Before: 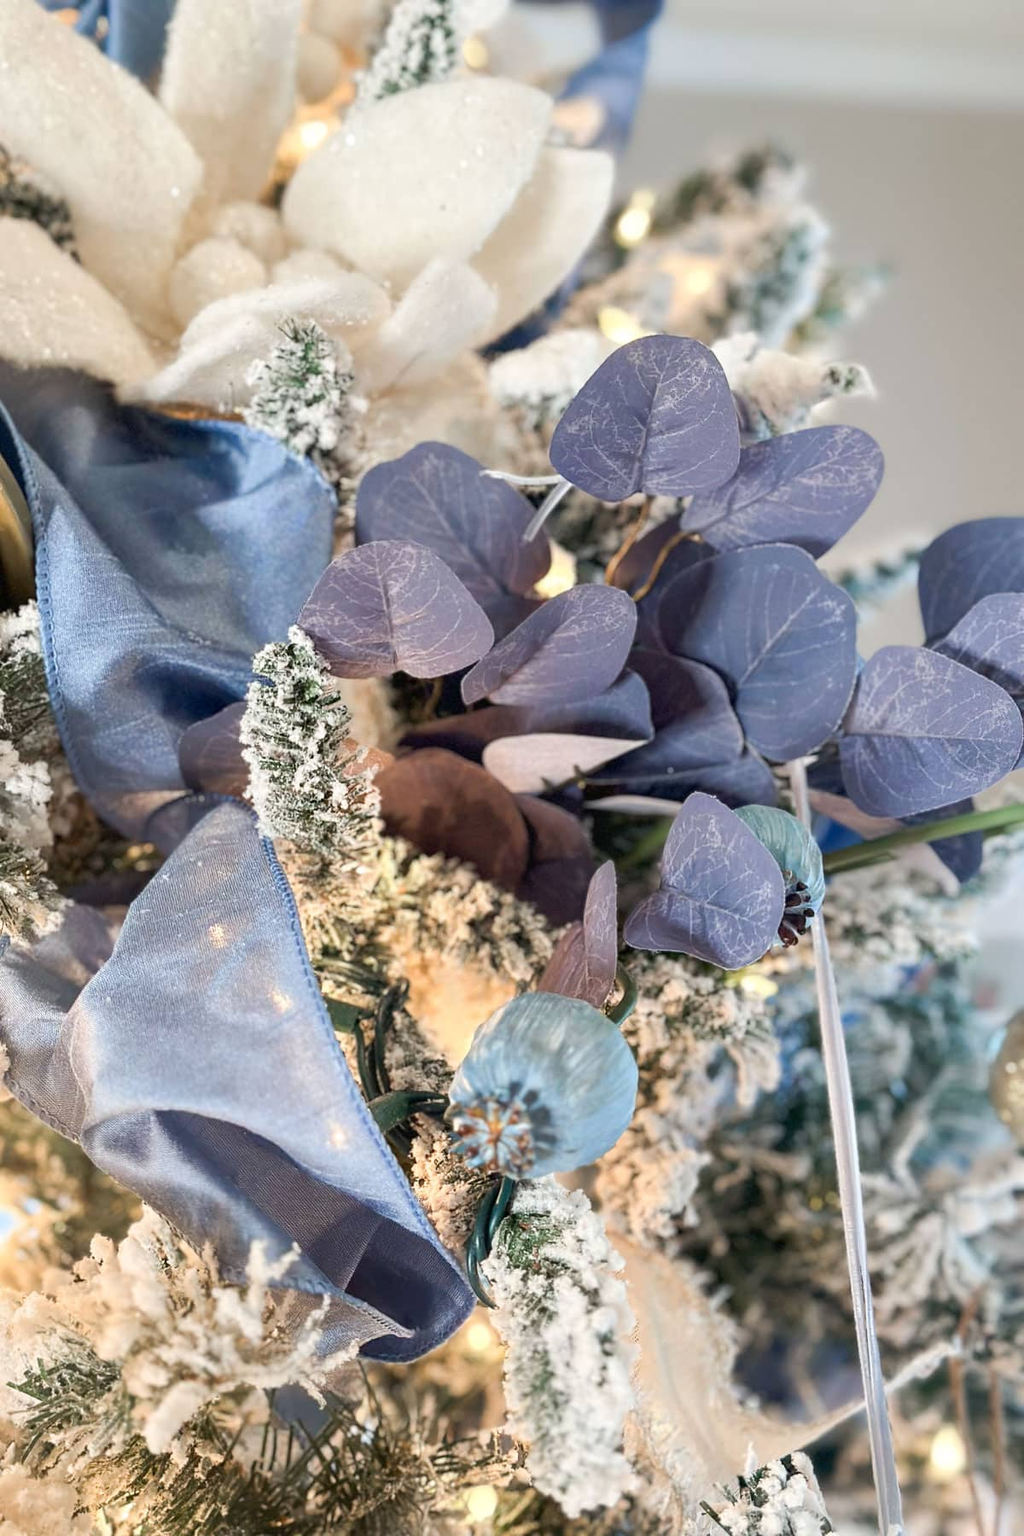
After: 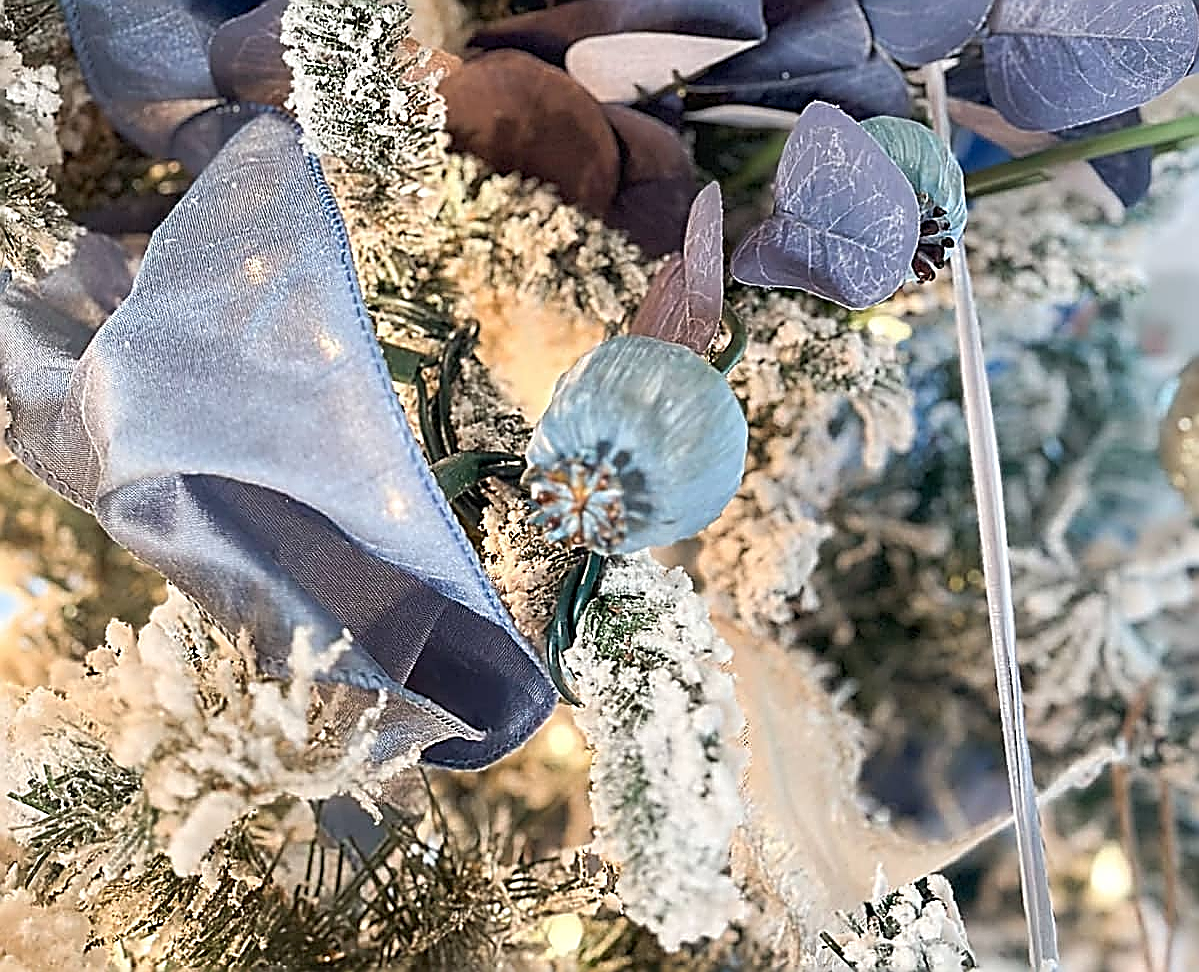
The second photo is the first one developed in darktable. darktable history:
crop and rotate: top 45.959%, right 0.043%
sharpen: amount 1.991
